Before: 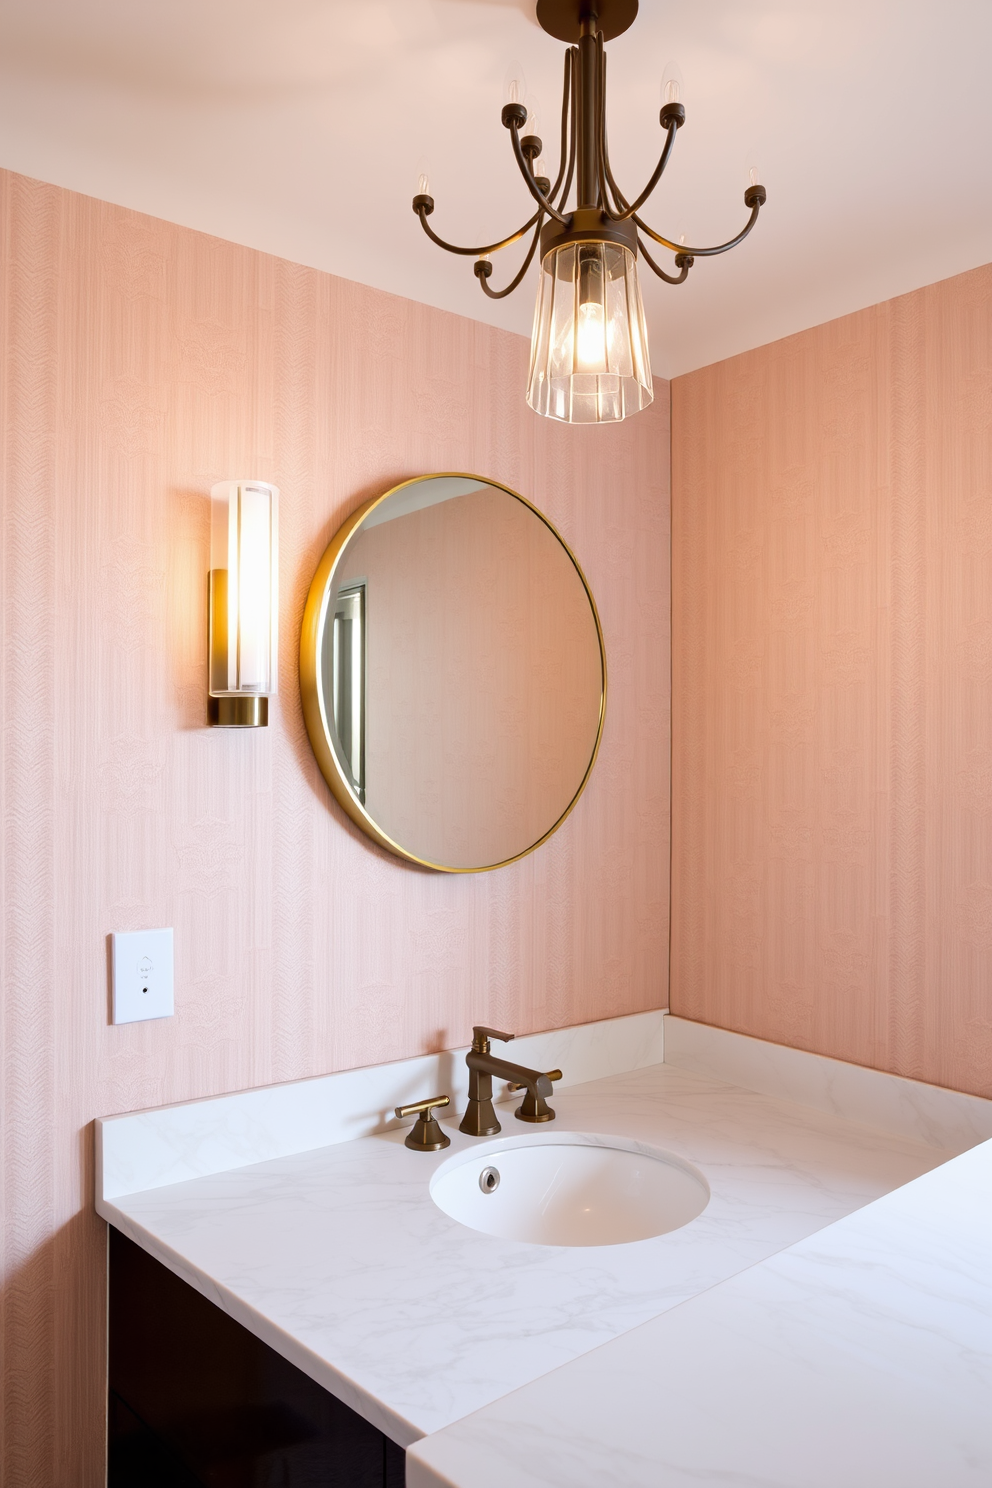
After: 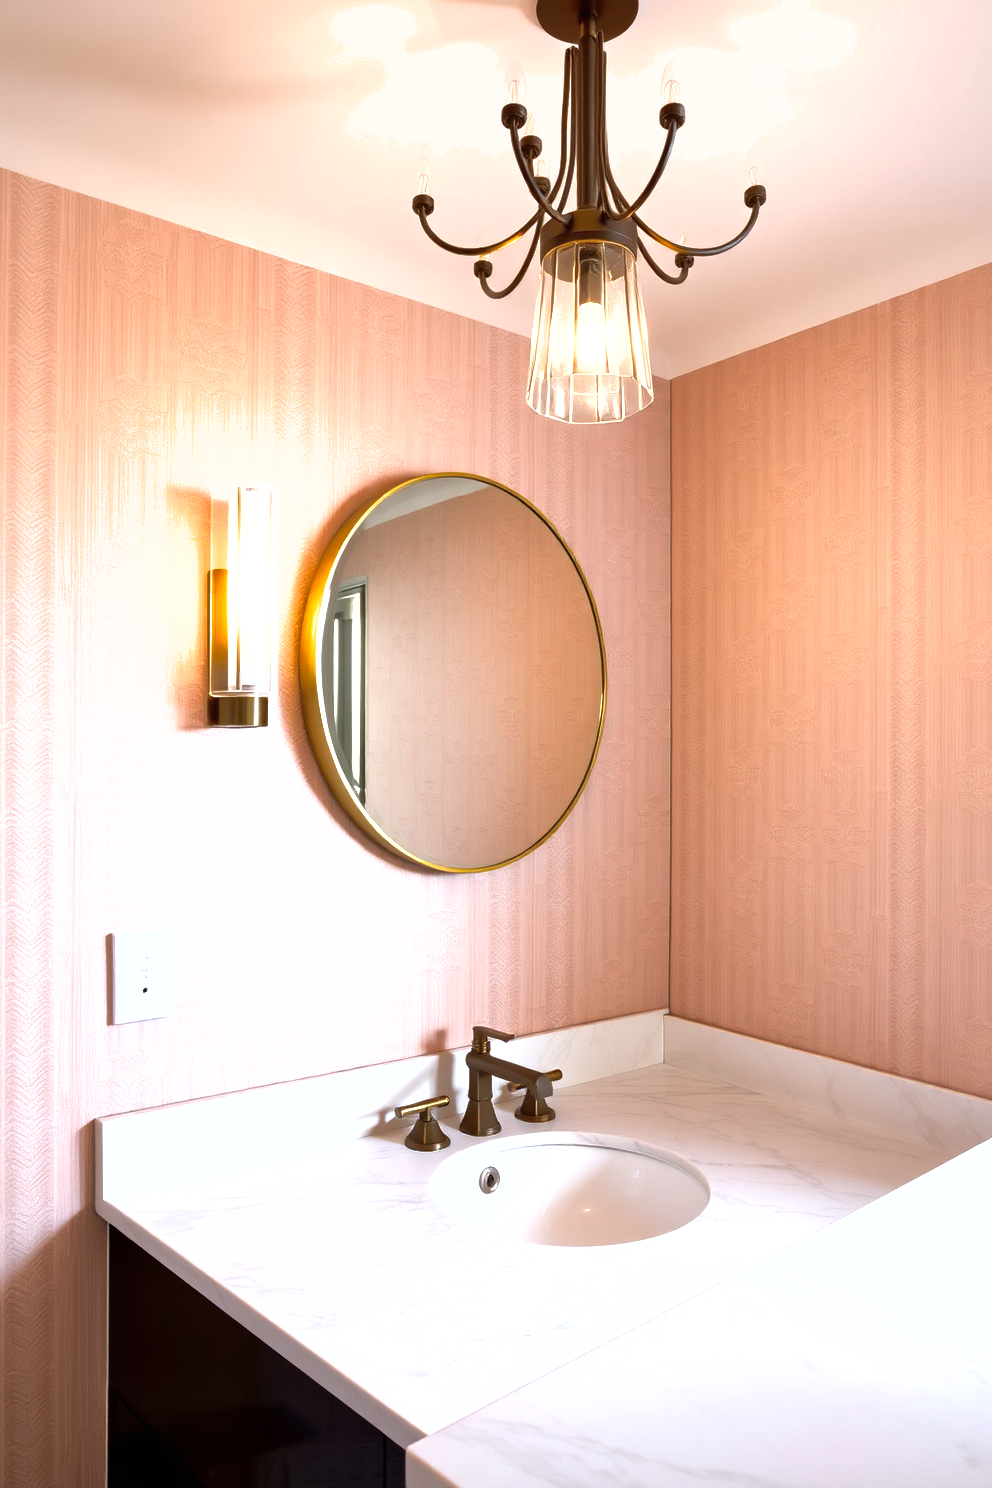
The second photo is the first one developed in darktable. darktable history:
shadows and highlights: on, module defaults
tone equalizer: -8 EV -0.728 EV, -7 EV -0.711 EV, -6 EV -0.633 EV, -5 EV -0.369 EV, -3 EV 0.391 EV, -2 EV 0.6 EV, -1 EV 0.677 EV, +0 EV 0.74 EV, edges refinement/feathering 500, mask exposure compensation -1.57 EV, preserve details no
